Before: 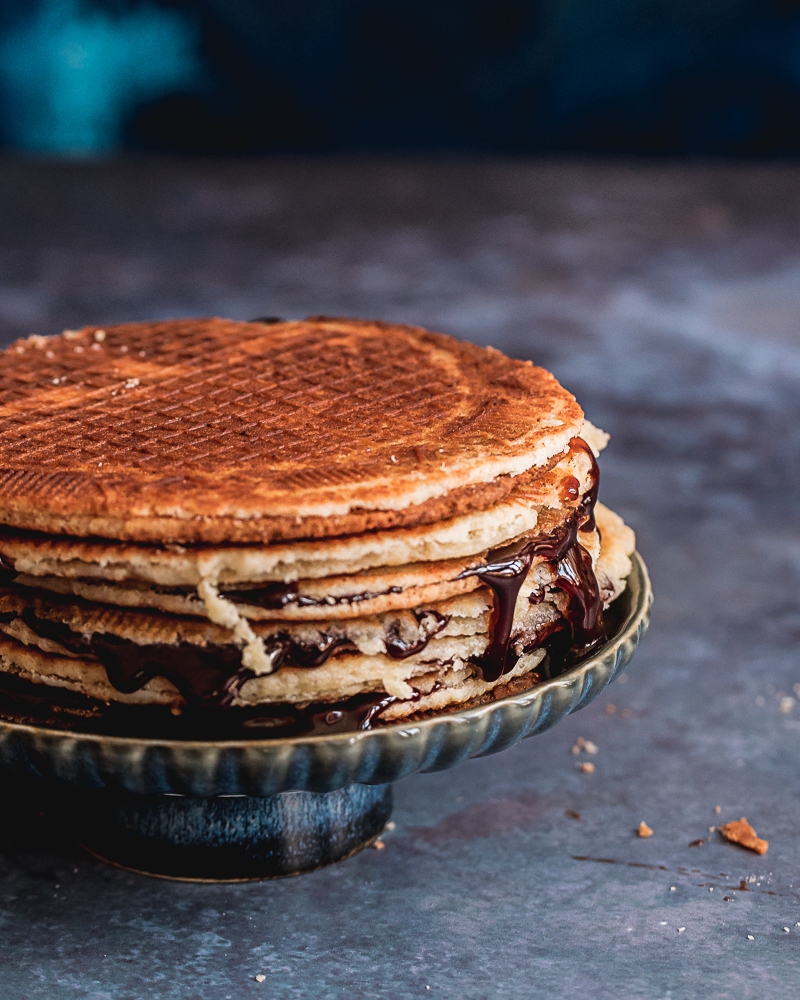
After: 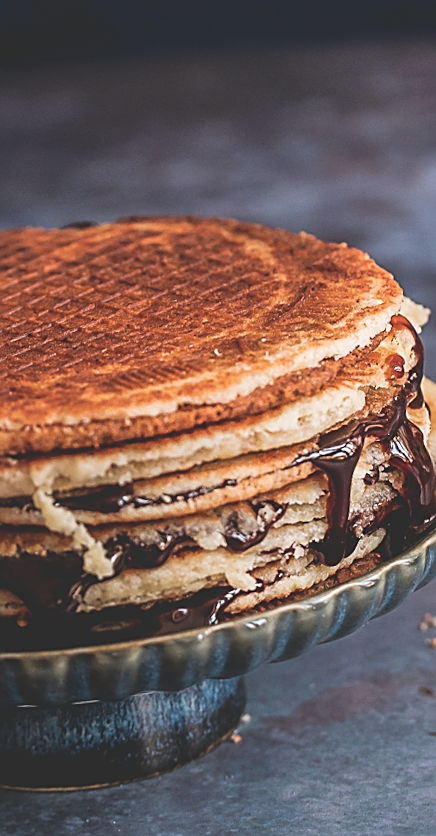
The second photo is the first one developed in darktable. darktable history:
rotate and perspective: rotation -4.98°, automatic cropping off
exposure: black level correction -0.023, exposure -0.039 EV, compensate highlight preservation false
sharpen: on, module defaults
crop and rotate: angle 0.02°, left 24.353%, top 13.219%, right 26.156%, bottom 8.224%
